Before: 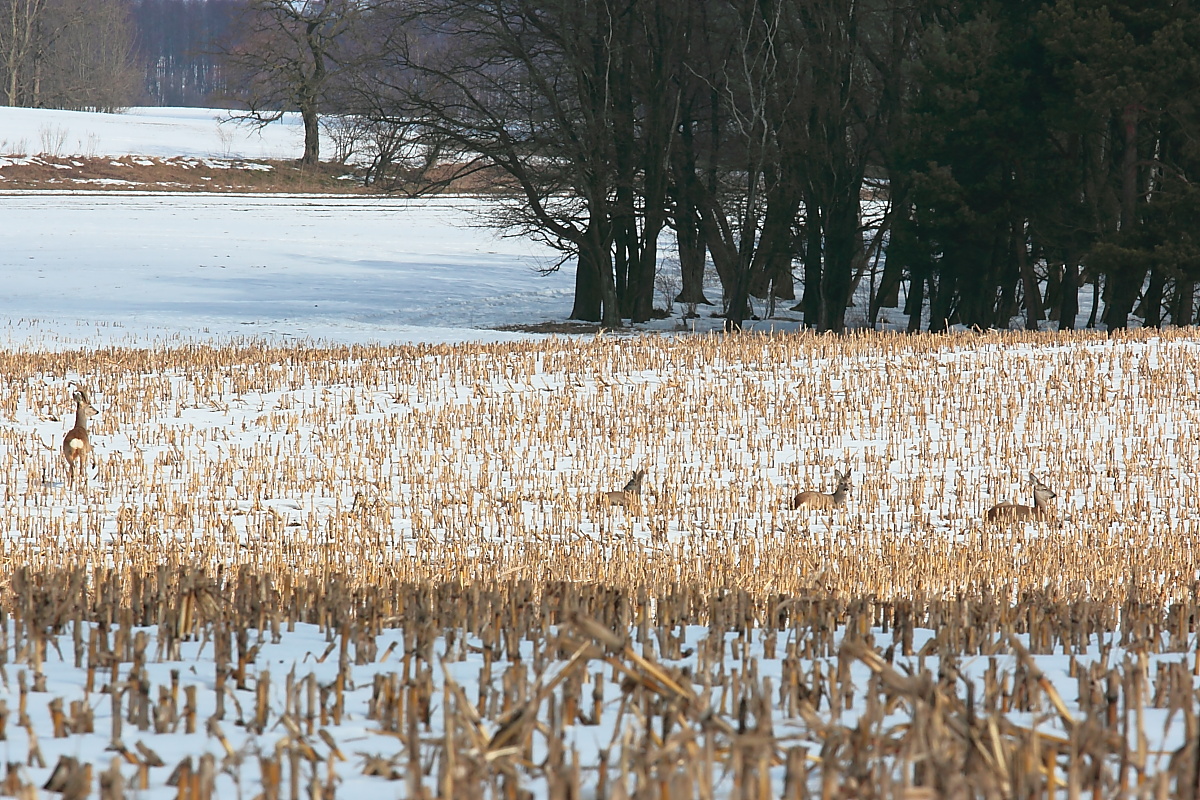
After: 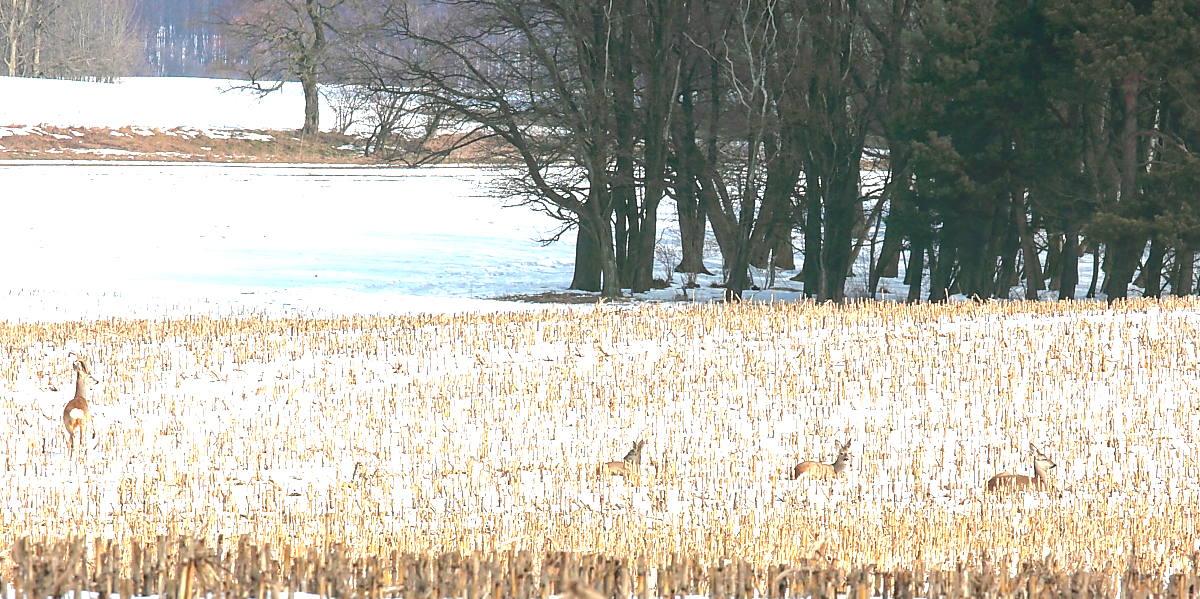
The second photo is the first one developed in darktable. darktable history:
crop: top 3.872%, bottom 21.212%
exposure: exposure 0.945 EV, compensate exposure bias true, compensate highlight preservation false
local contrast: detail 110%
